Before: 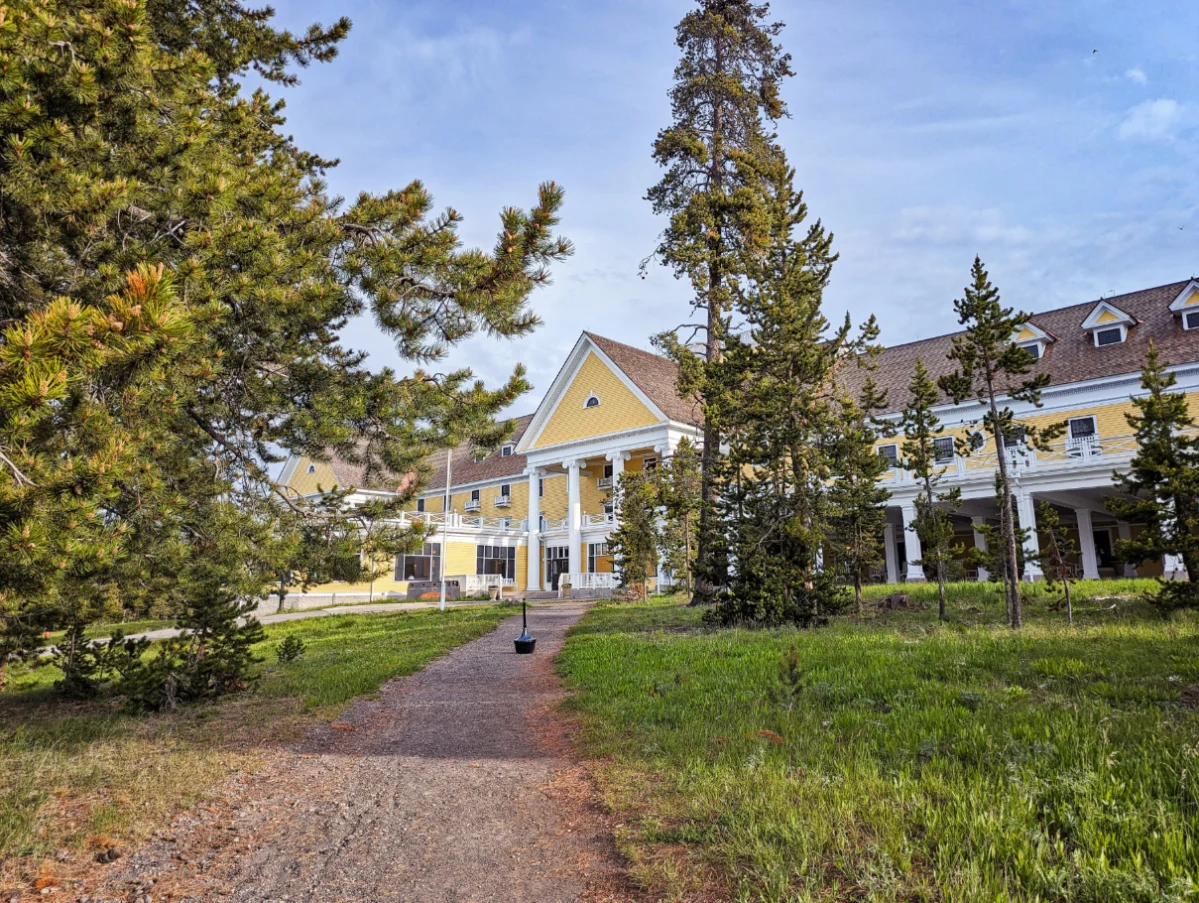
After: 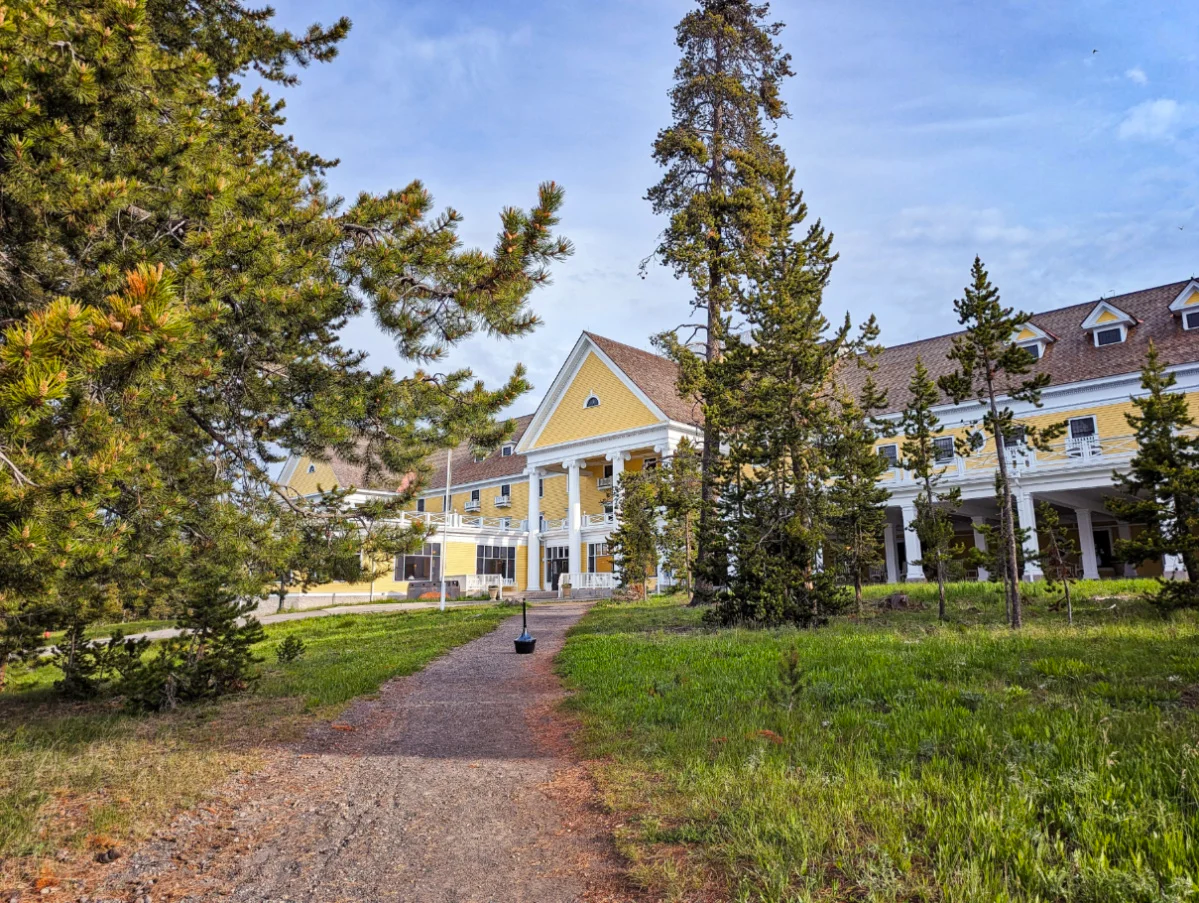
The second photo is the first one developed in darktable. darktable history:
local contrast: mode bilateral grid, contrast 15, coarseness 36, detail 105%, midtone range 0.2
contrast brightness saturation: saturation 0.1
